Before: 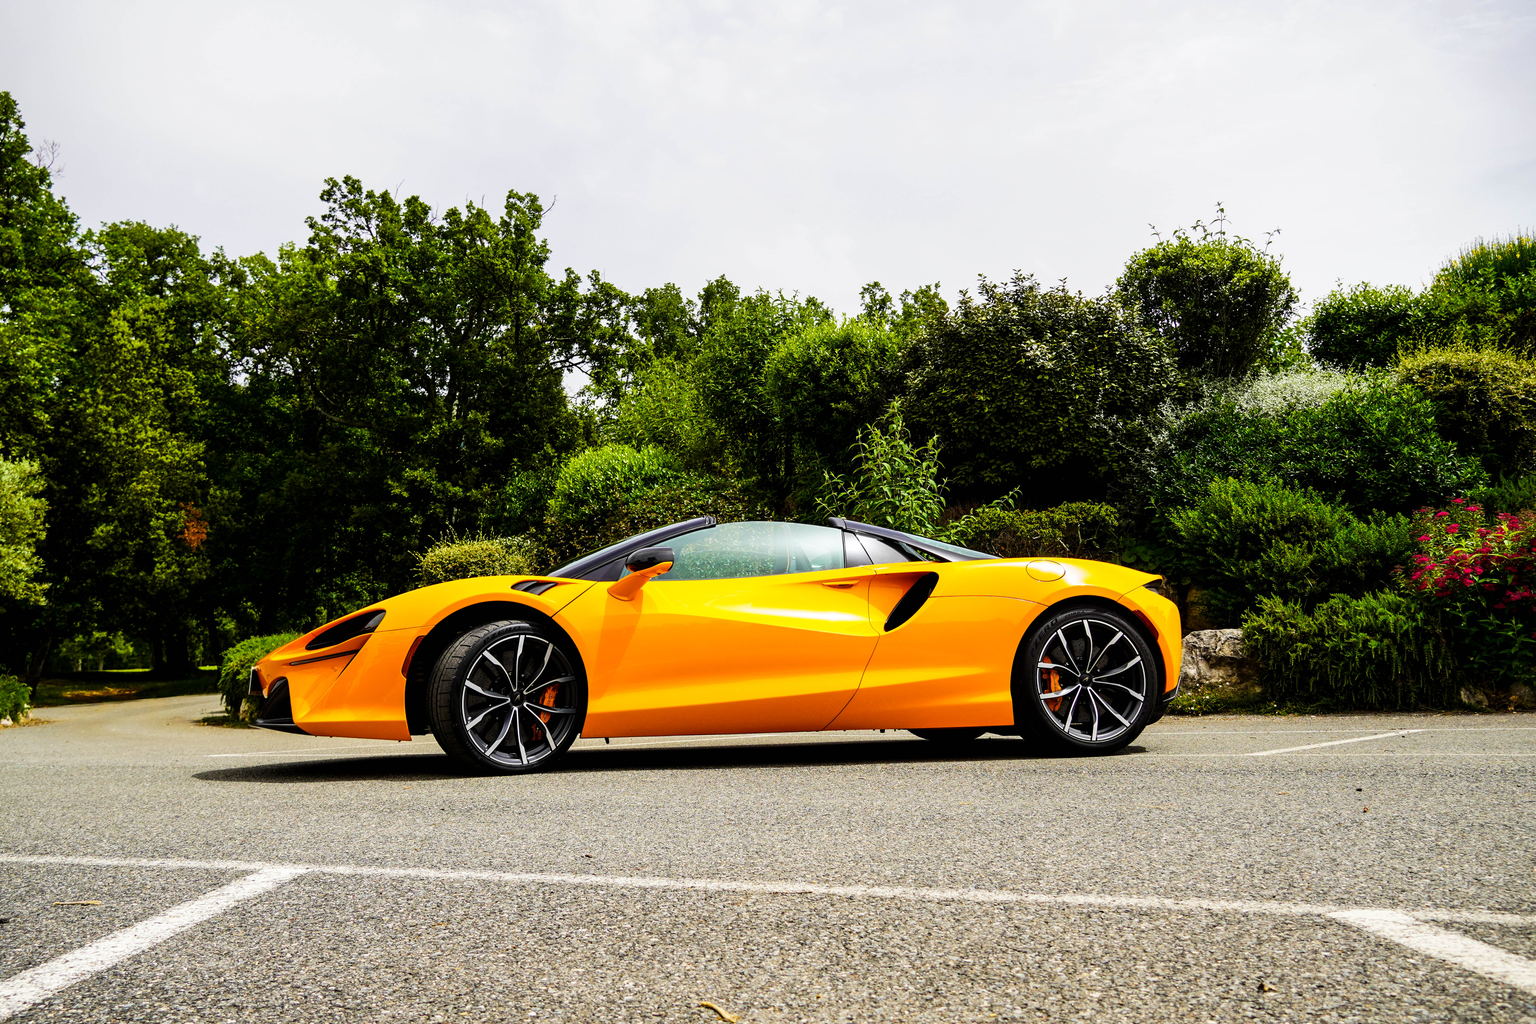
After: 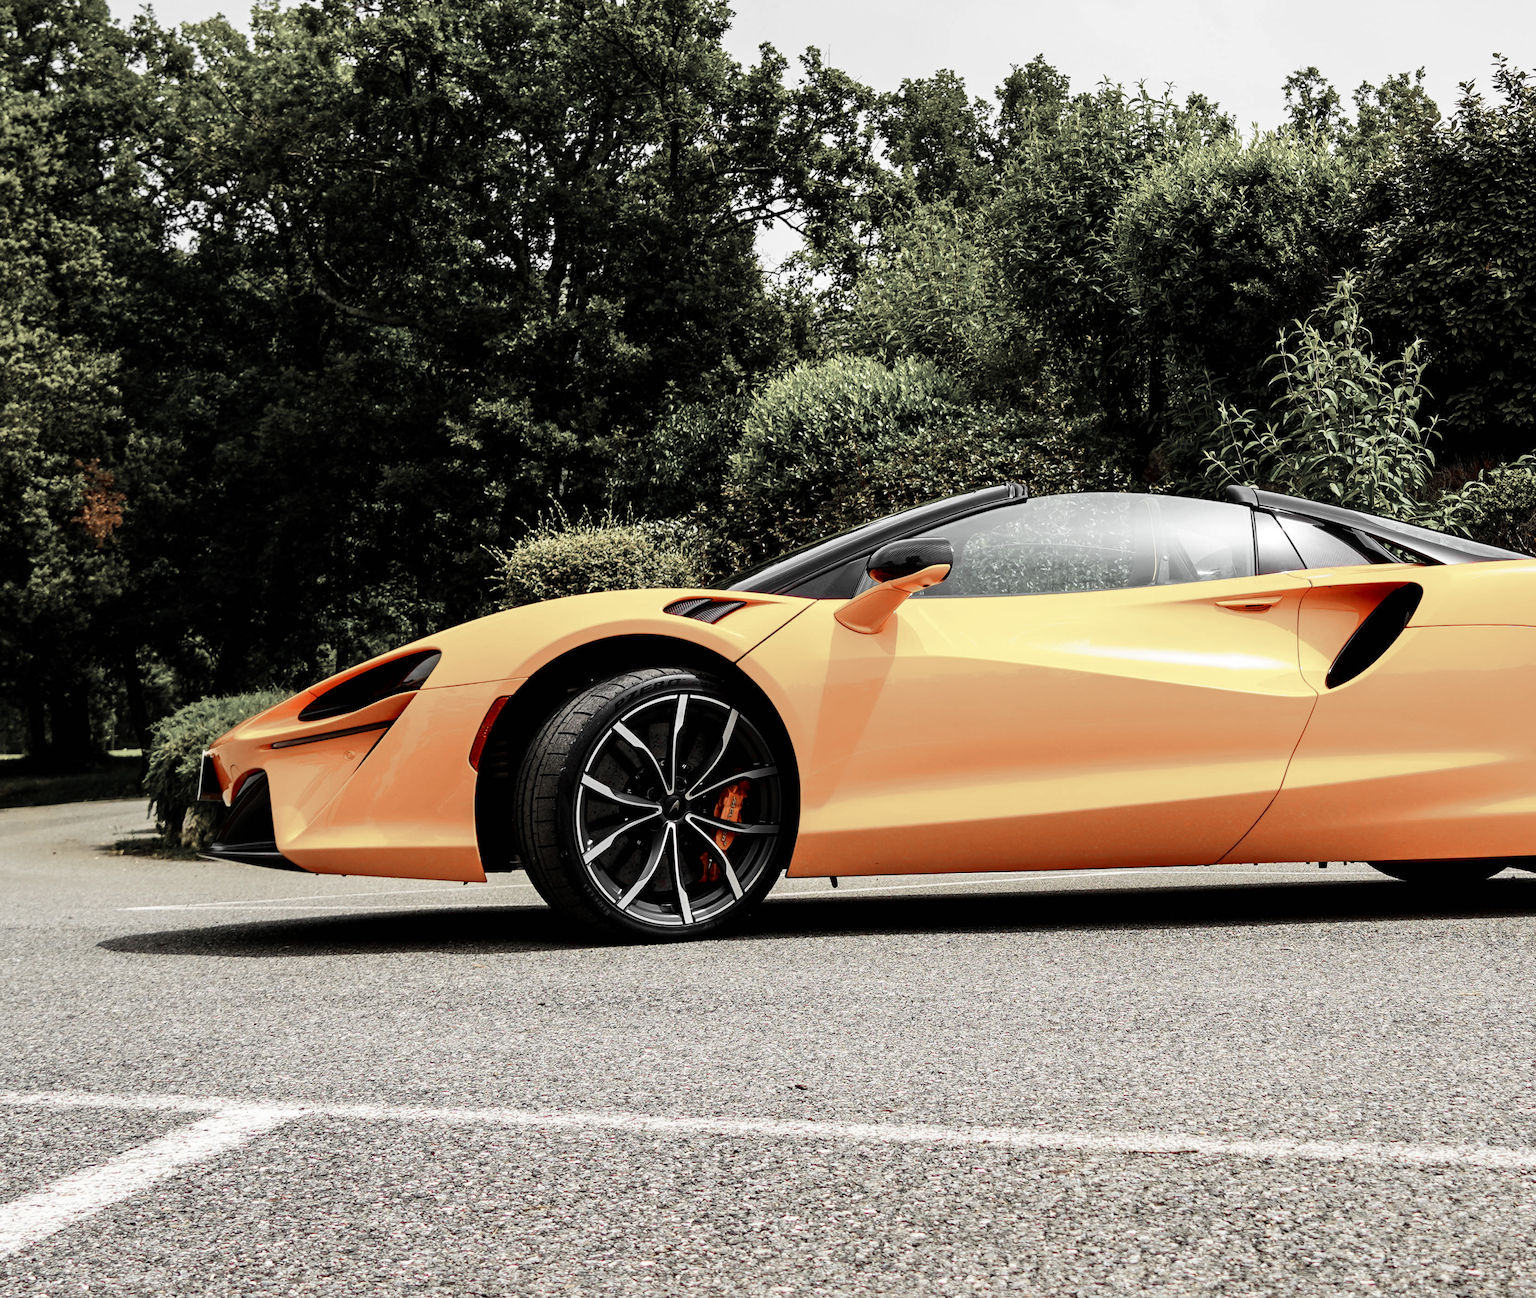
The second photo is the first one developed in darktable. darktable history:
tone equalizer: on, module defaults
crop: left 8.966%, top 23.852%, right 34.699%, bottom 4.703%
color zones: curves: ch1 [(0, 0.831) (0.08, 0.771) (0.157, 0.268) (0.241, 0.207) (0.562, -0.005) (0.714, -0.013) (0.876, 0.01) (1, 0.831)]
